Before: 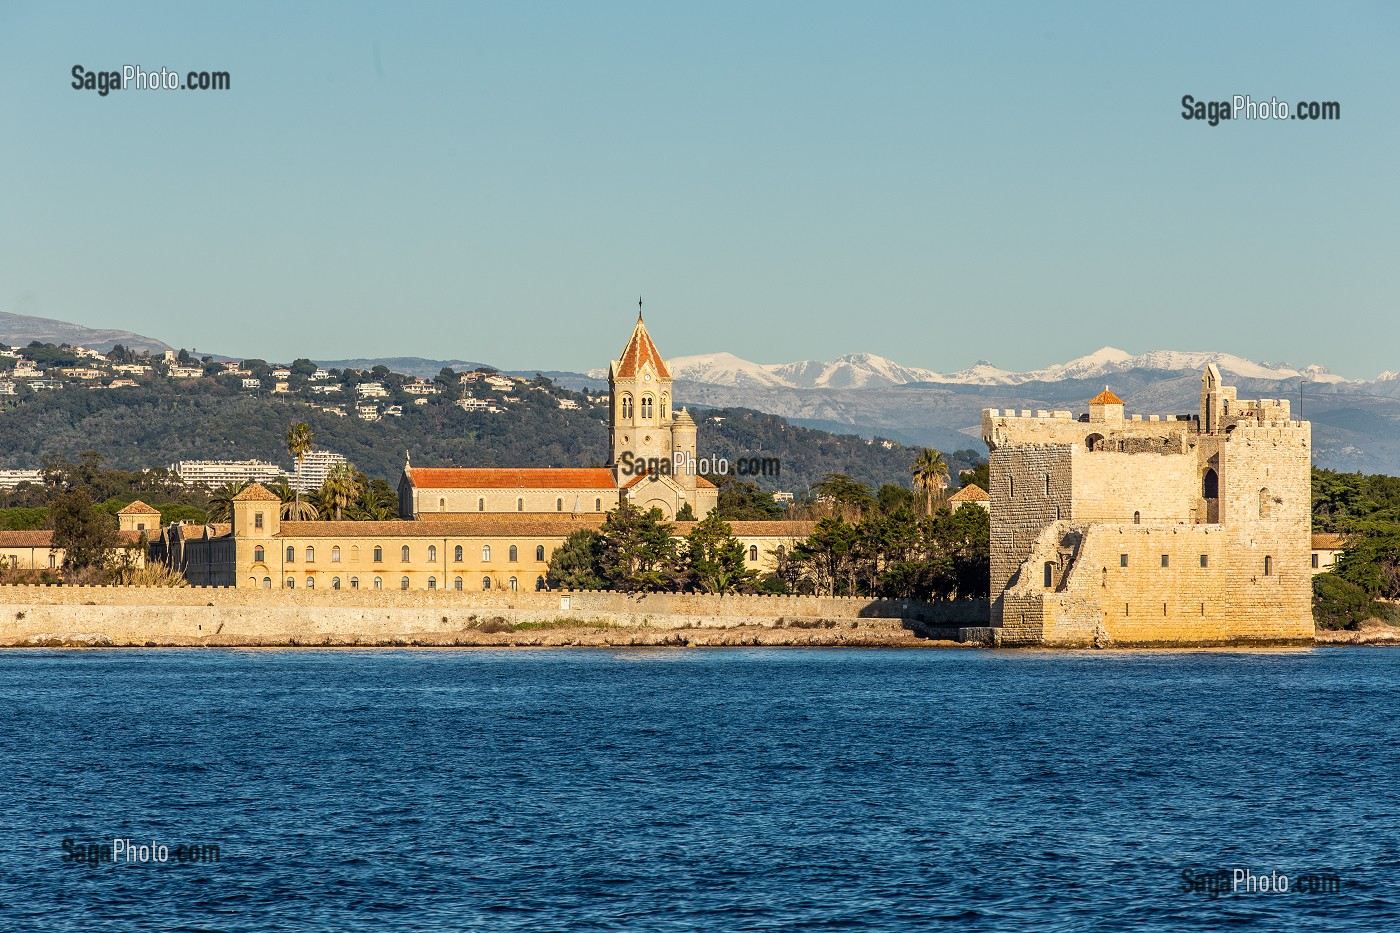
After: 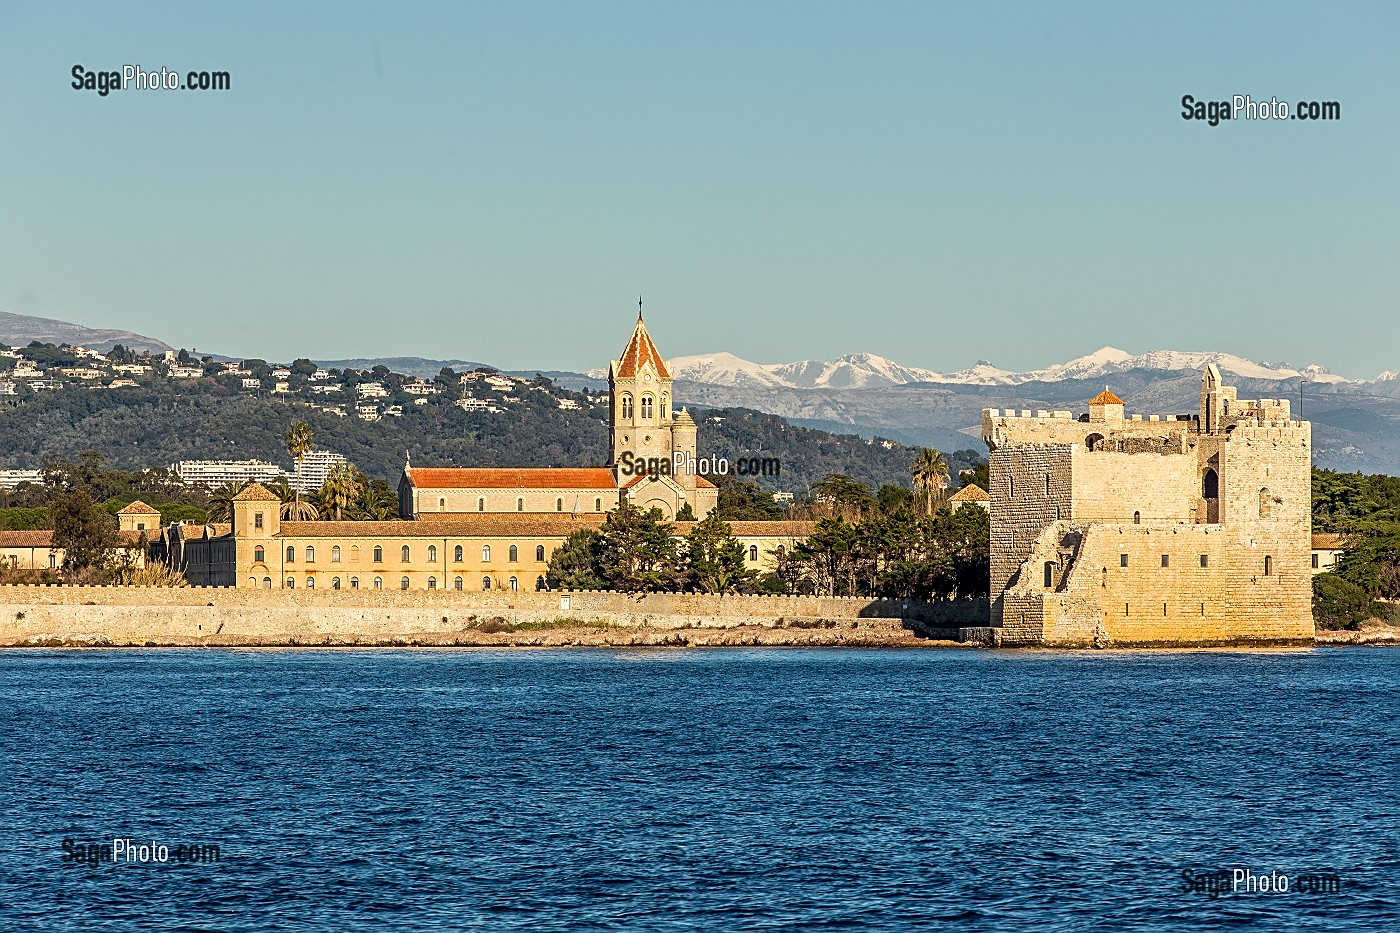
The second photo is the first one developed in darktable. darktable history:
local contrast: mode bilateral grid, contrast 27, coarseness 16, detail 115%, midtone range 0.2
sharpen: on, module defaults
